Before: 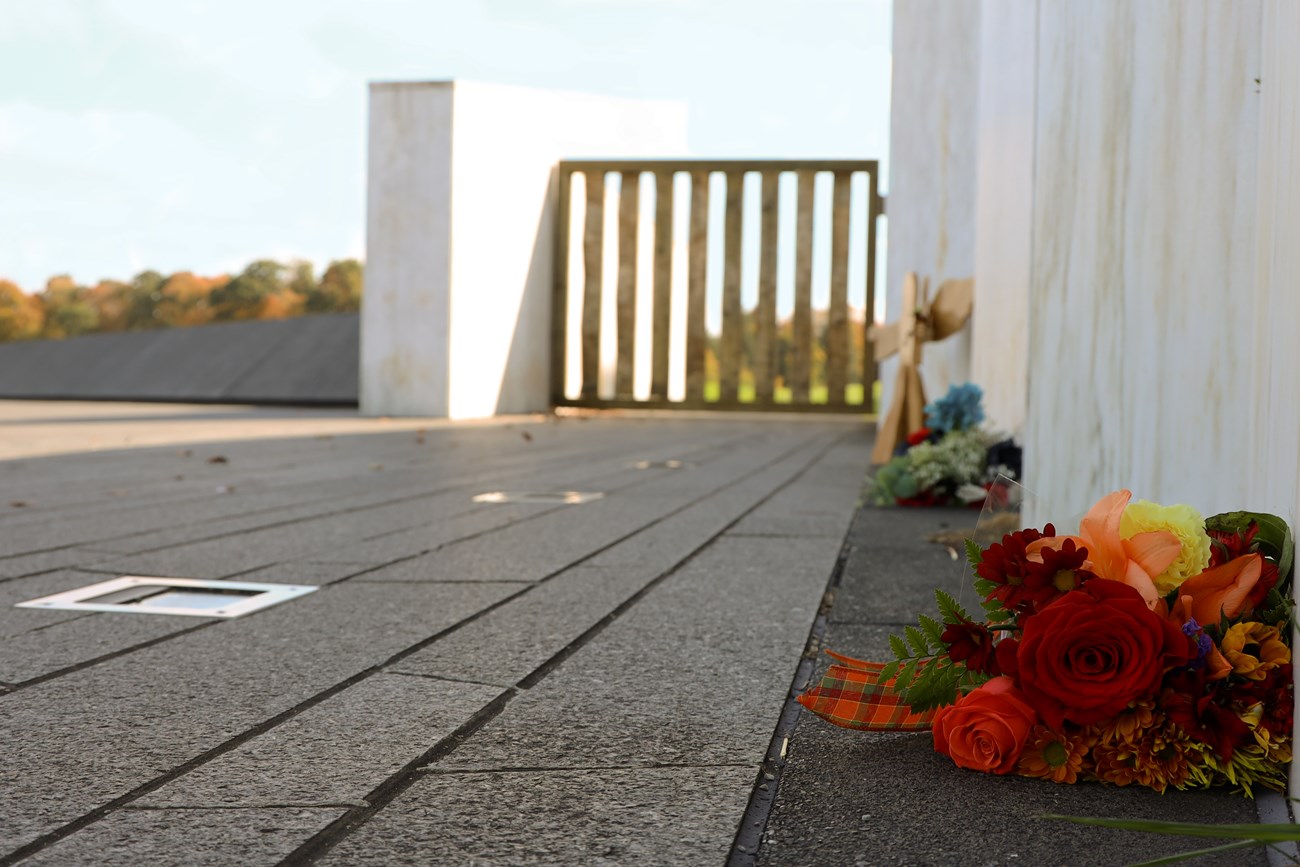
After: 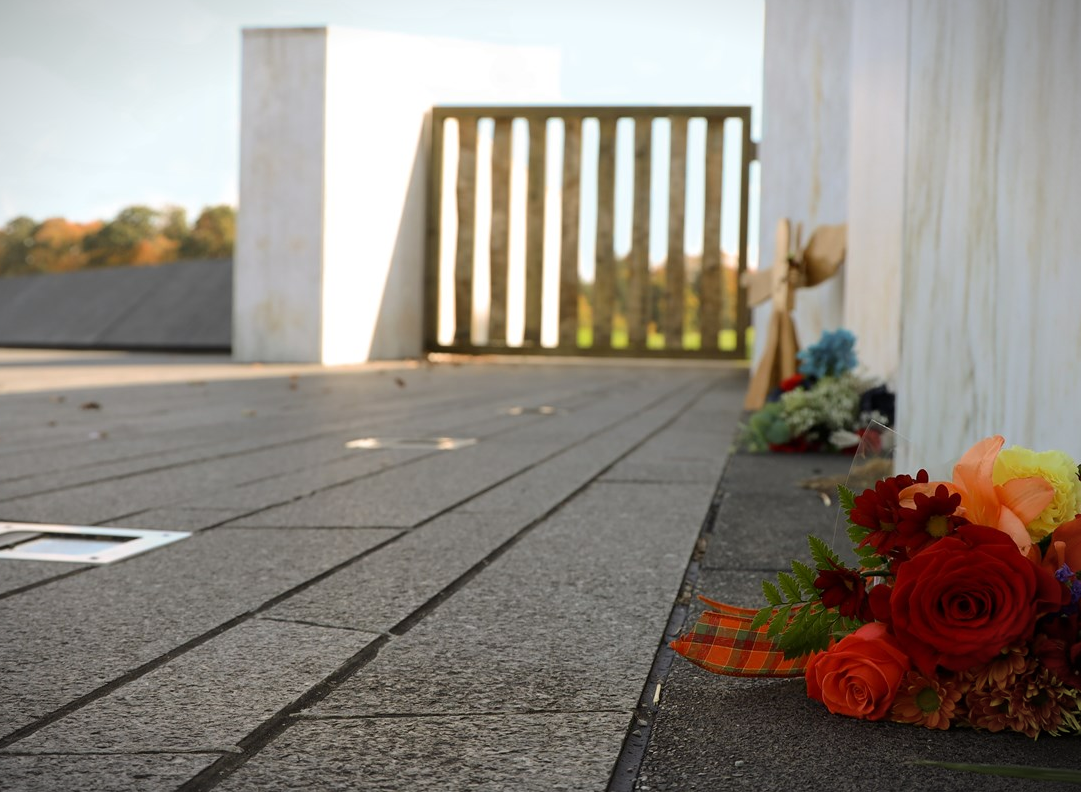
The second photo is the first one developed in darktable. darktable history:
vignetting: fall-off start 99.67%, width/height ratio 1.303
levels: mode automatic, white 99.92%
crop: left 9.815%, top 6.286%, right 6.994%, bottom 2.316%
